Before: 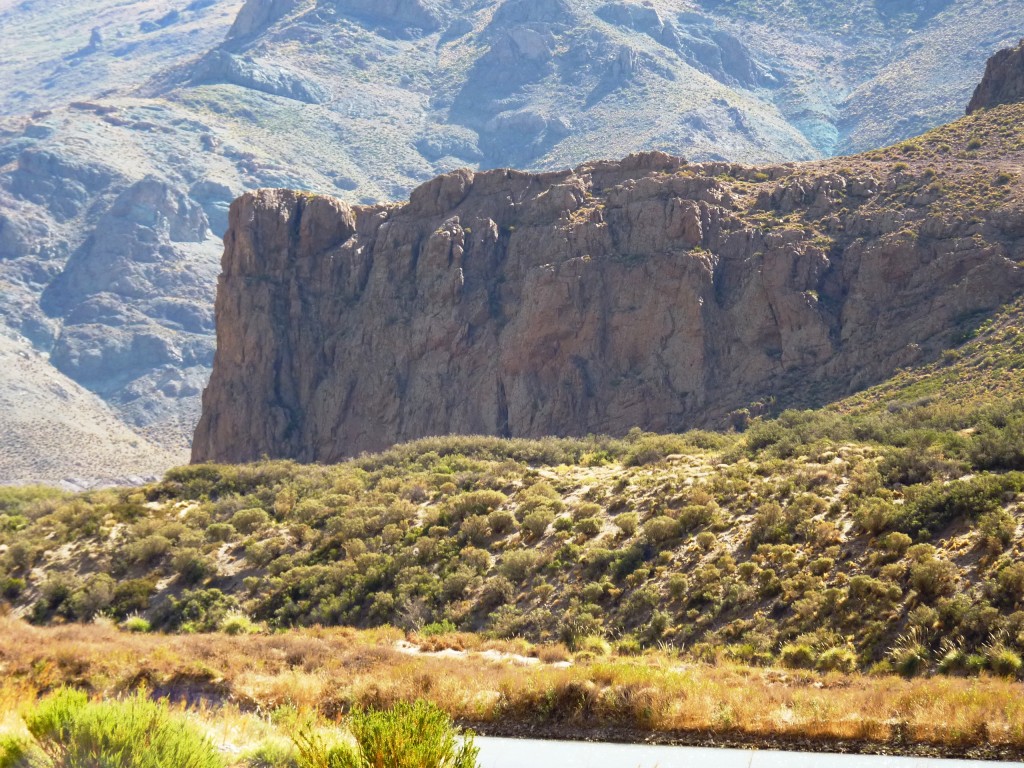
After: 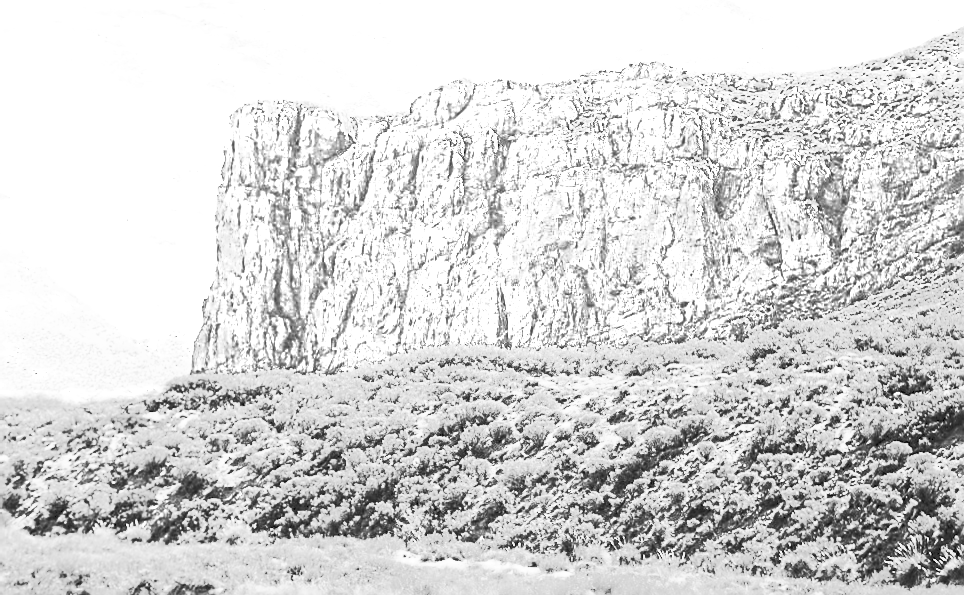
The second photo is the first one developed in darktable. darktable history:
crop and rotate: angle 0.077°, top 11.688%, right 5.623%, bottom 10.638%
sharpen: amount 0.902
base curve: curves: ch0 [(0, 0) (0.028, 0.03) (0.121, 0.232) (0.46, 0.748) (0.859, 0.968) (1, 1)], preserve colors none
color balance rgb: perceptual saturation grading › global saturation 20%, perceptual saturation grading › highlights -49.733%, perceptual saturation grading › shadows 25.724%
contrast brightness saturation: contrast 0.988, brightness 0.983, saturation 0.98
local contrast: on, module defaults
velvia: on, module defaults
color zones: curves: ch0 [(0, 0.613) (0.01, 0.613) (0.245, 0.448) (0.498, 0.529) (0.642, 0.665) (0.879, 0.777) (0.99, 0.613)]; ch1 [(0, 0) (0.143, 0) (0.286, 0) (0.429, 0) (0.571, 0) (0.714, 0) (0.857, 0)]
